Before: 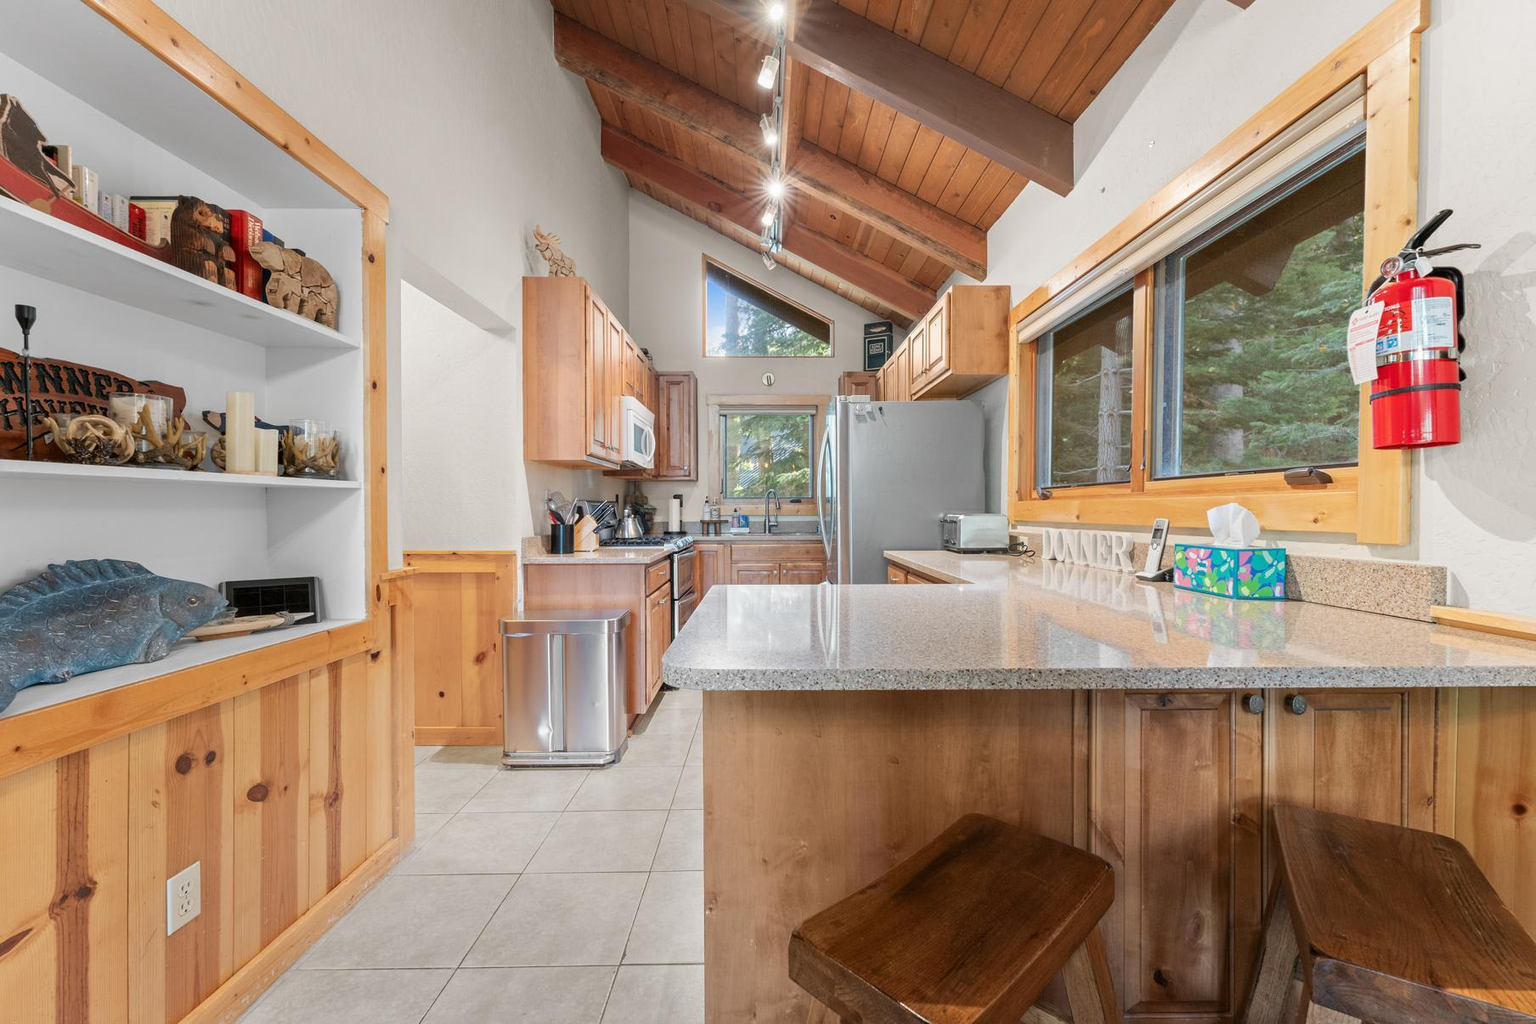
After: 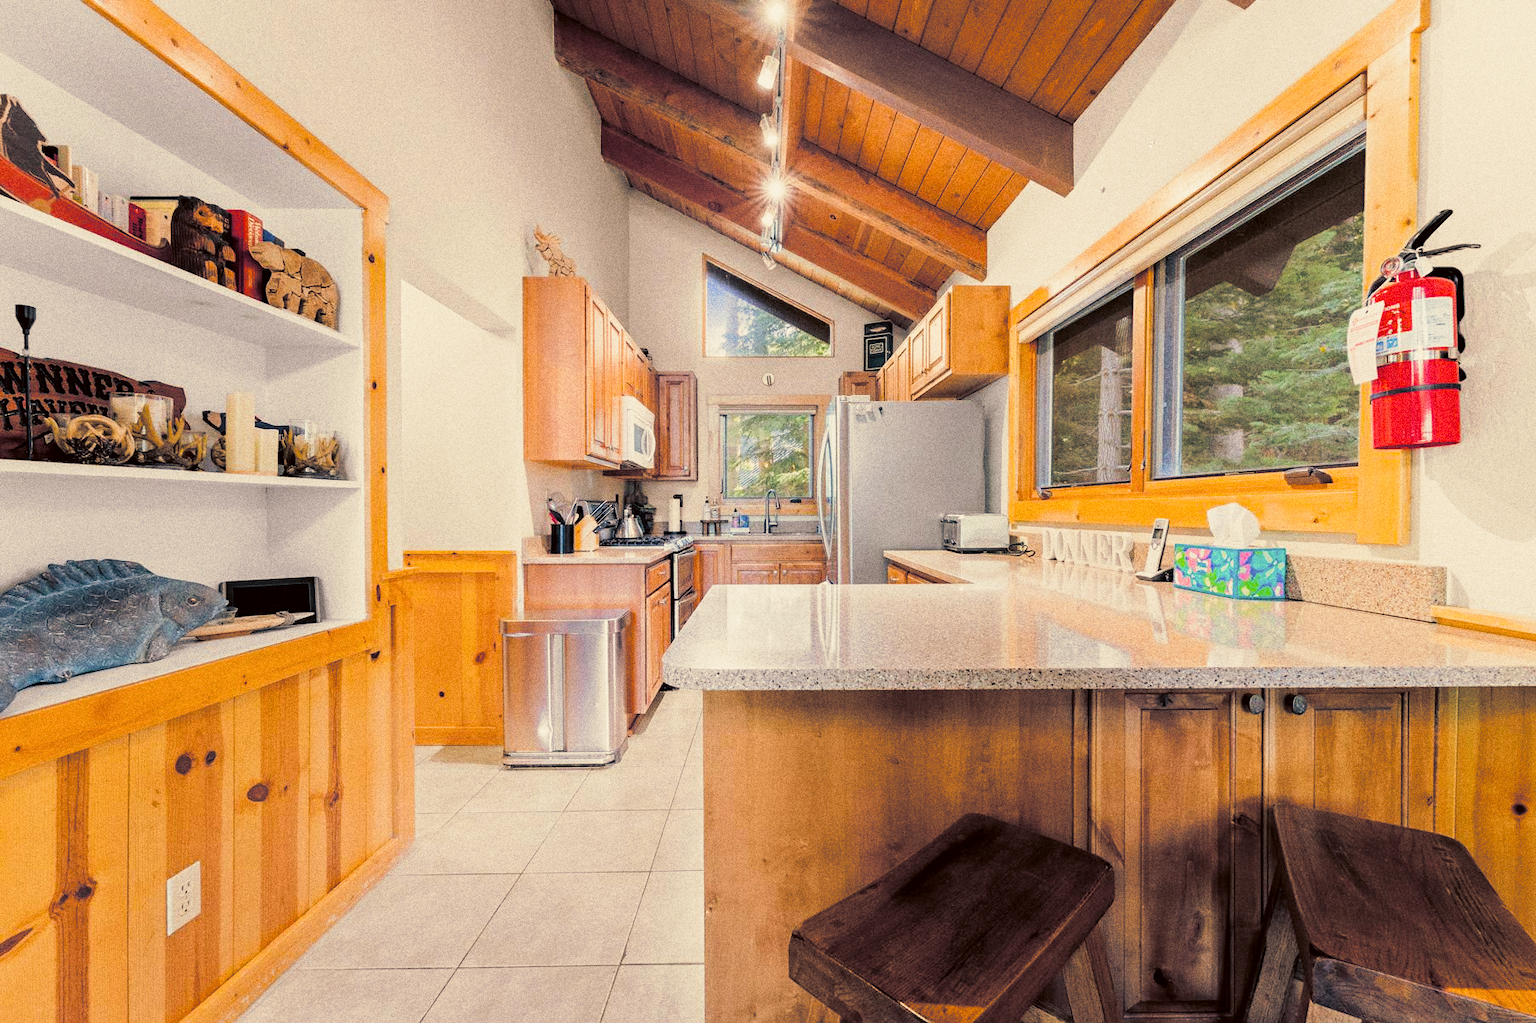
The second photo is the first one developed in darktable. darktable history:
filmic rgb: black relative exposure -5 EV, hardness 2.88, contrast 1.3
grain: coarseness 0.09 ISO, strength 40%
color correction: highlights a* 6.27, highlights b* 8.19, shadows a* 5.94, shadows b* 7.23, saturation 0.9
split-toning: shadows › hue 216°, shadows › saturation 1, highlights › hue 57.6°, balance -33.4
color balance rgb: linear chroma grading › global chroma 15%, perceptual saturation grading › global saturation 30%
exposure: exposure 0.367 EV, compensate highlight preservation false
